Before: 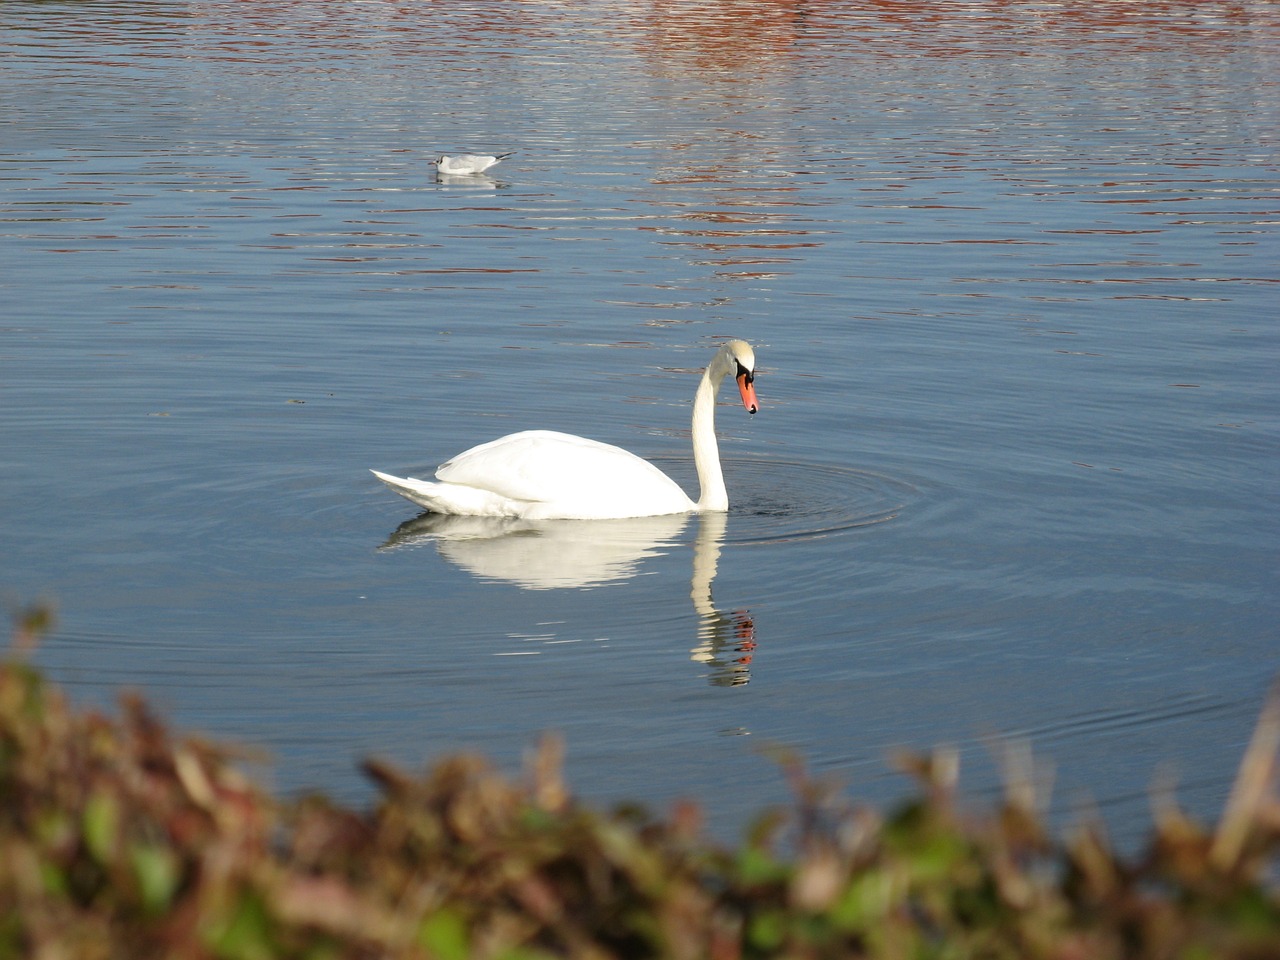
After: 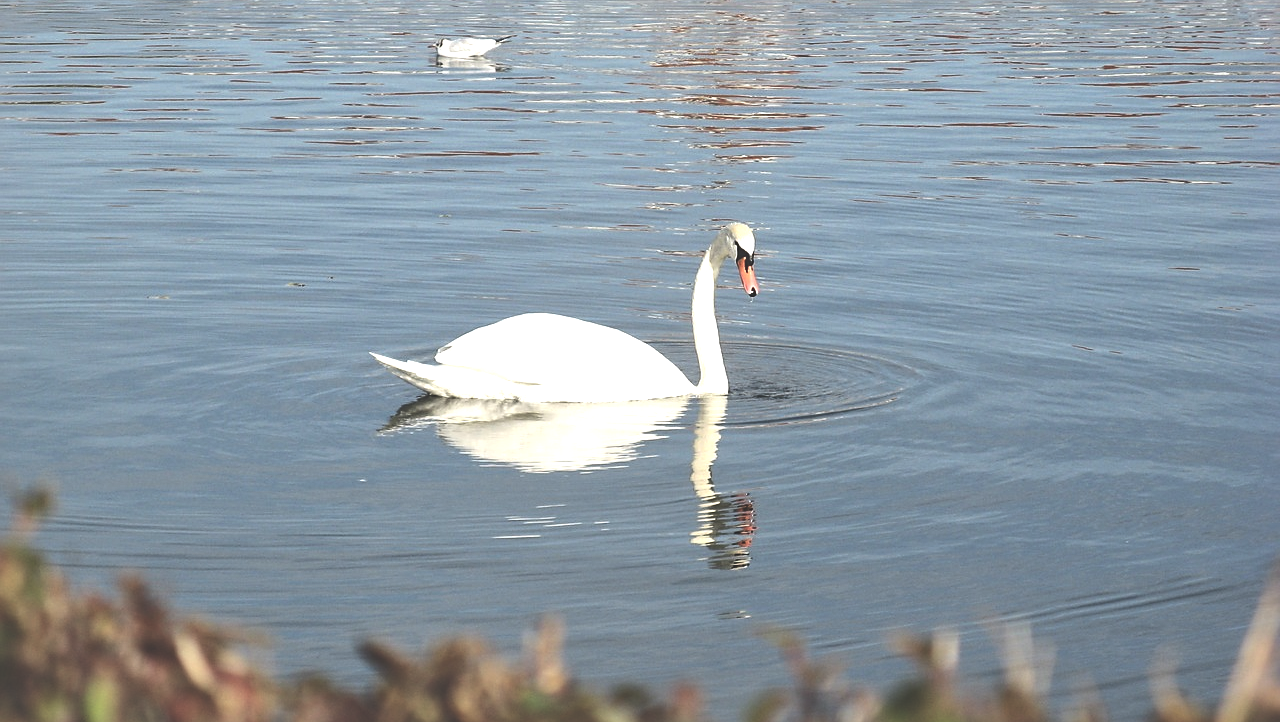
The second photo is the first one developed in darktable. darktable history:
crop and rotate: top 12.284%, bottom 12.426%
sharpen: radius 1.826, amount 0.409, threshold 1.284
local contrast: mode bilateral grid, contrast 19, coarseness 49, detail 141%, midtone range 0.2
tone equalizer: -8 EV -0.762 EV, -7 EV -0.689 EV, -6 EV -0.587 EV, -5 EV -0.401 EV, -3 EV 0.376 EV, -2 EV 0.6 EV, -1 EV 0.678 EV, +0 EV 0.724 EV, edges refinement/feathering 500, mask exposure compensation -1.57 EV, preserve details no
exposure: black level correction -0.063, exposure -0.05 EV, compensate highlight preservation false
